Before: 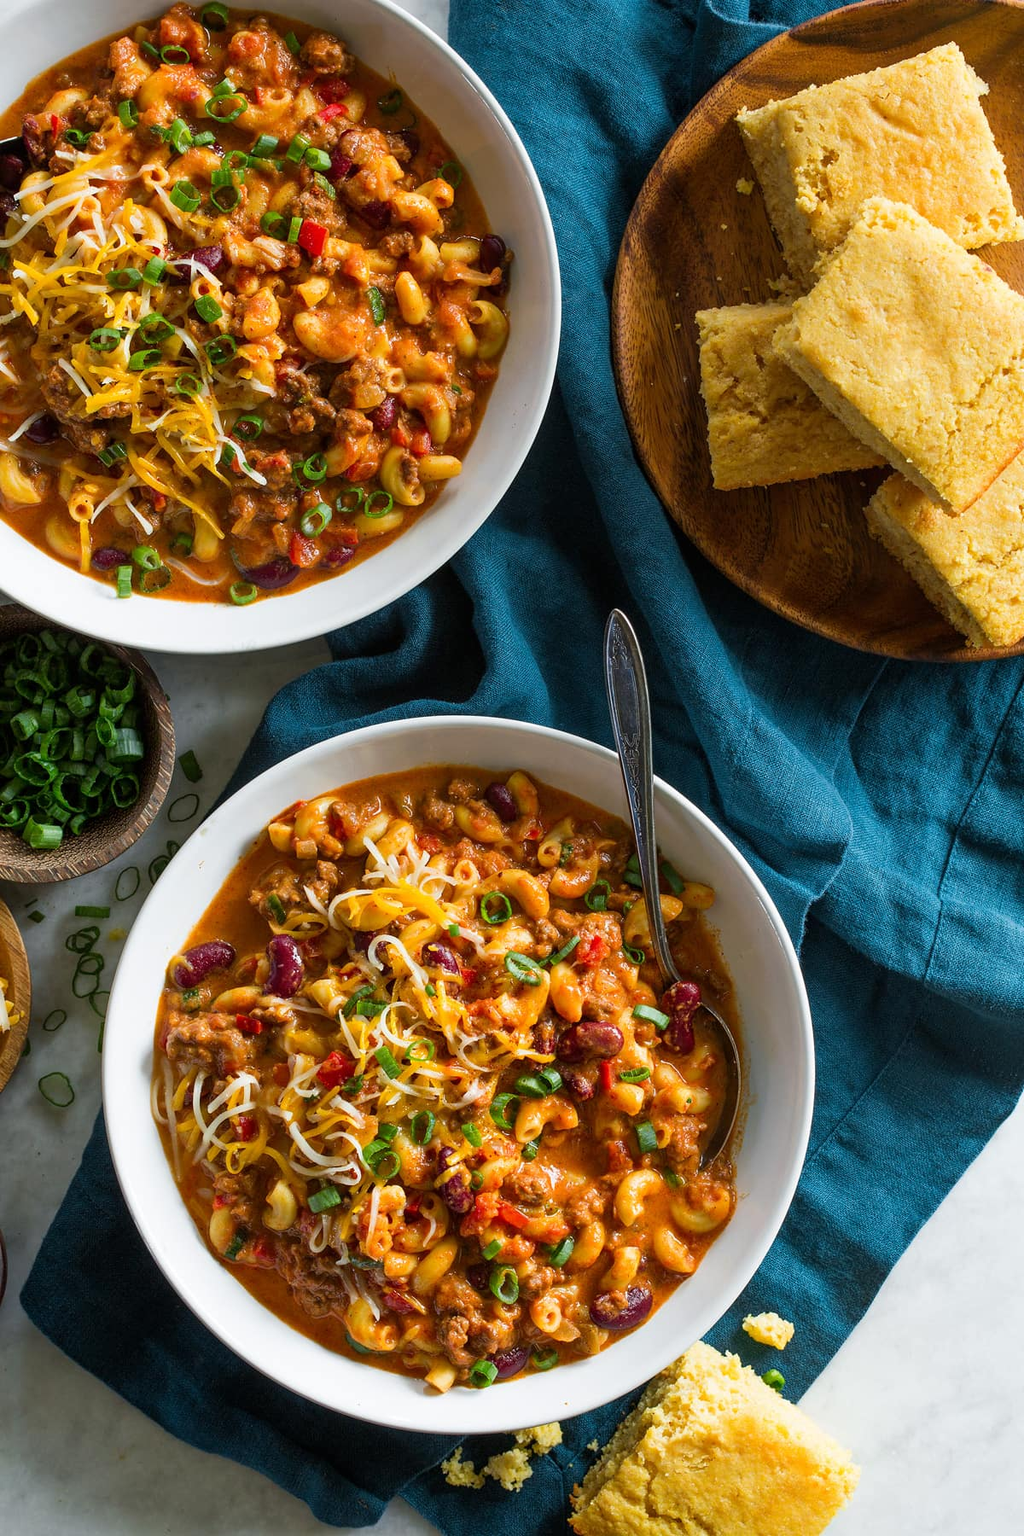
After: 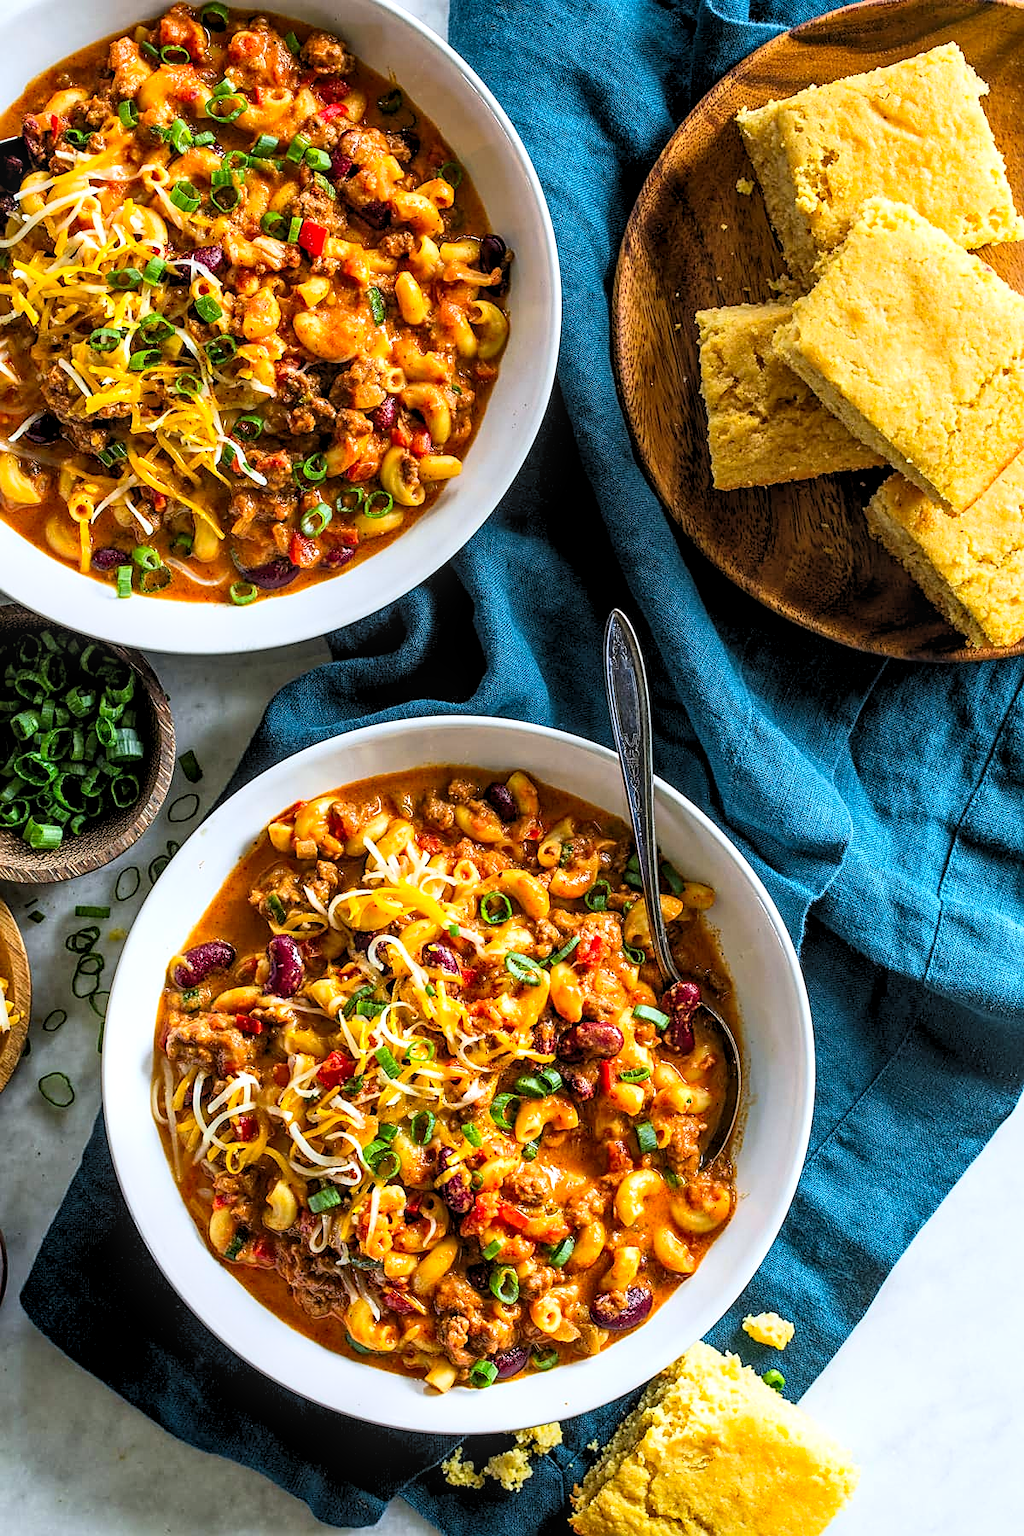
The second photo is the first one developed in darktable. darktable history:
white balance: red 0.983, blue 1.036
levels: levels [0.073, 0.497, 0.972]
contrast brightness saturation: contrast 0.2, brightness 0.16, saturation 0.22
local contrast: detail 130%
sharpen: on, module defaults
